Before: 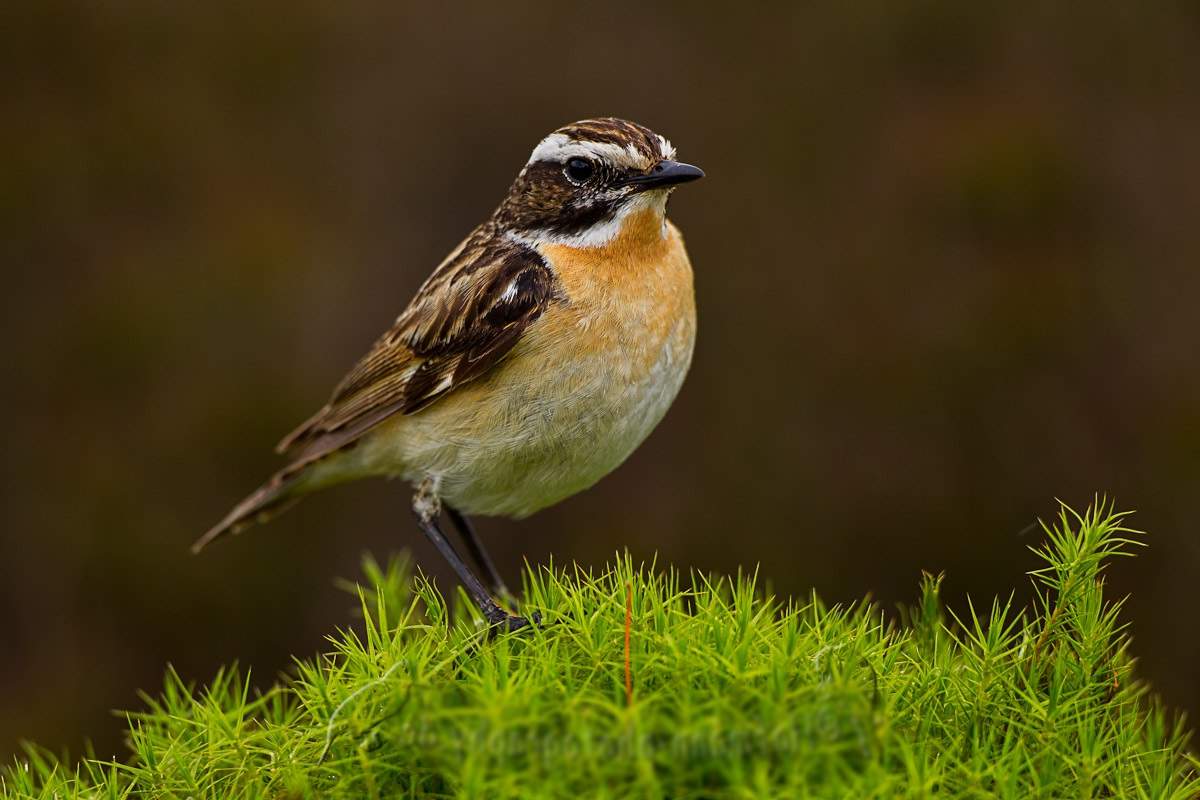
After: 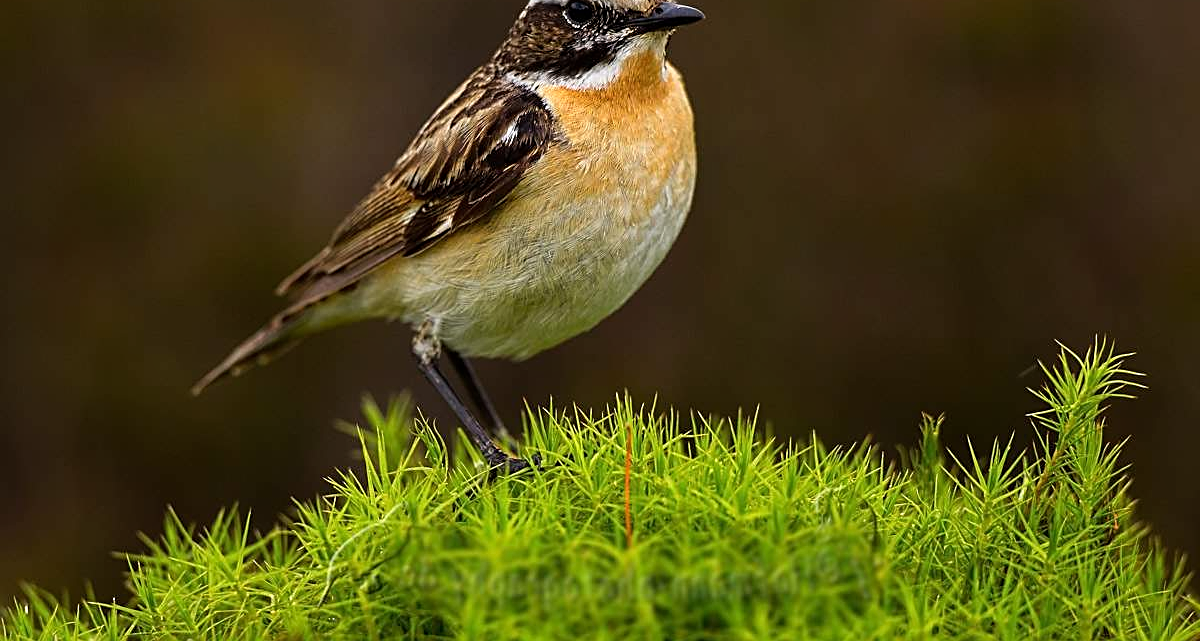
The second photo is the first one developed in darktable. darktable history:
crop and rotate: top 19.789%
sharpen: on, module defaults
tone equalizer: -8 EV -0.437 EV, -7 EV -0.421 EV, -6 EV -0.321 EV, -5 EV -0.203 EV, -3 EV 0.256 EV, -2 EV 0.313 EV, -1 EV 0.398 EV, +0 EV 0.391 EV
